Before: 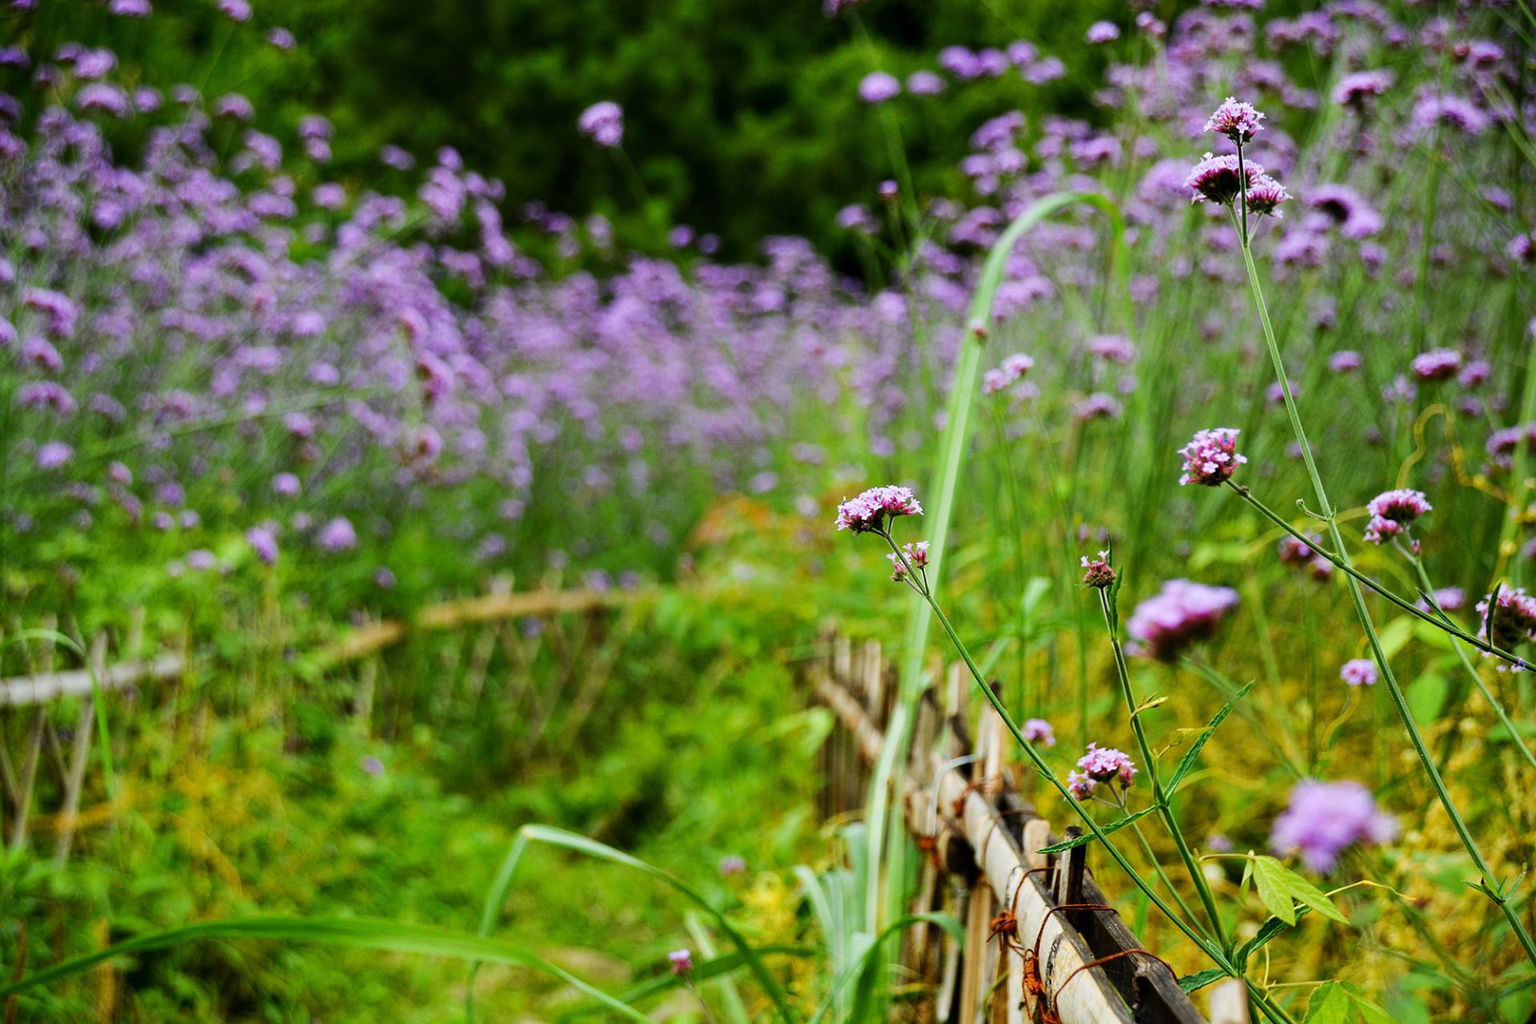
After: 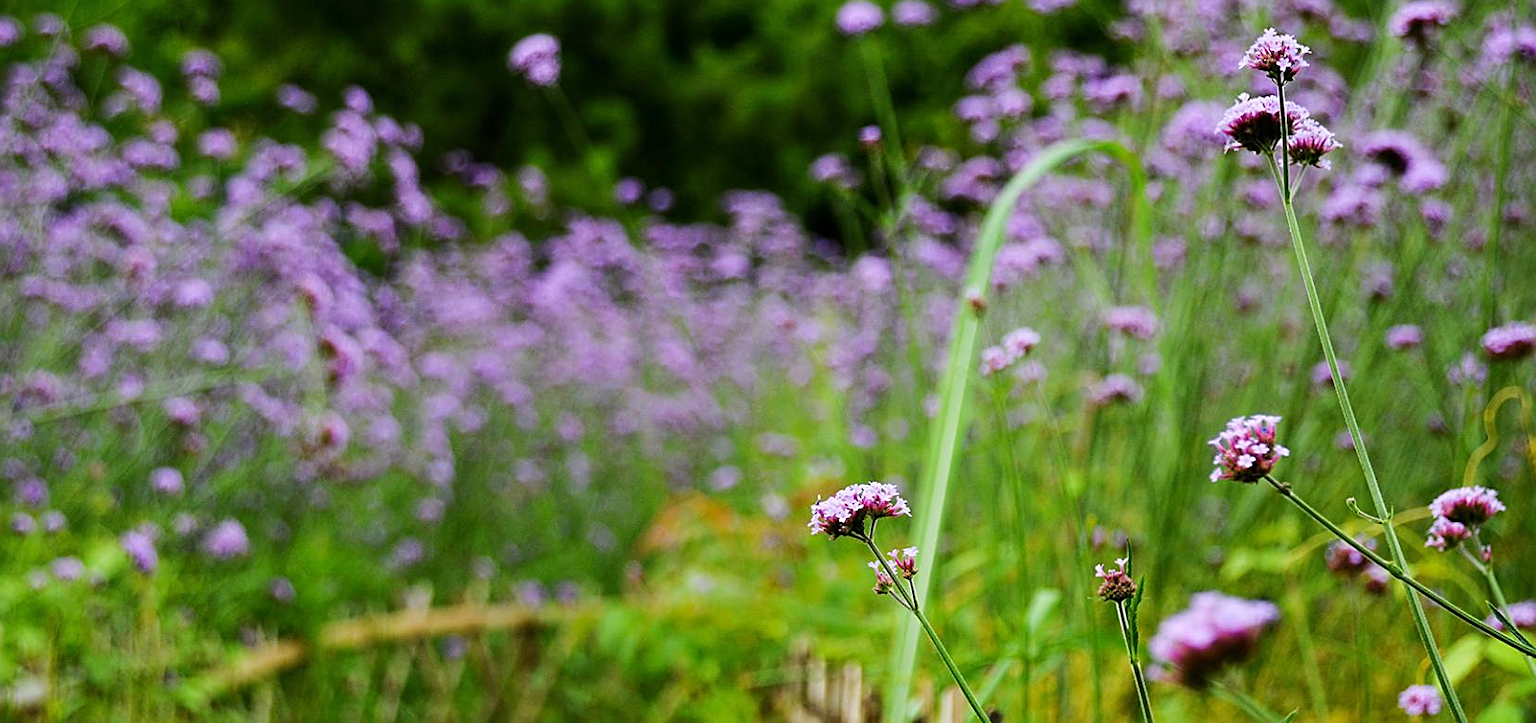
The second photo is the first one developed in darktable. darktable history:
crop and rotate: left 9.362%, top 7.137%, right 4.988%, bottom 32.339%
sharpen: on, module defaults
